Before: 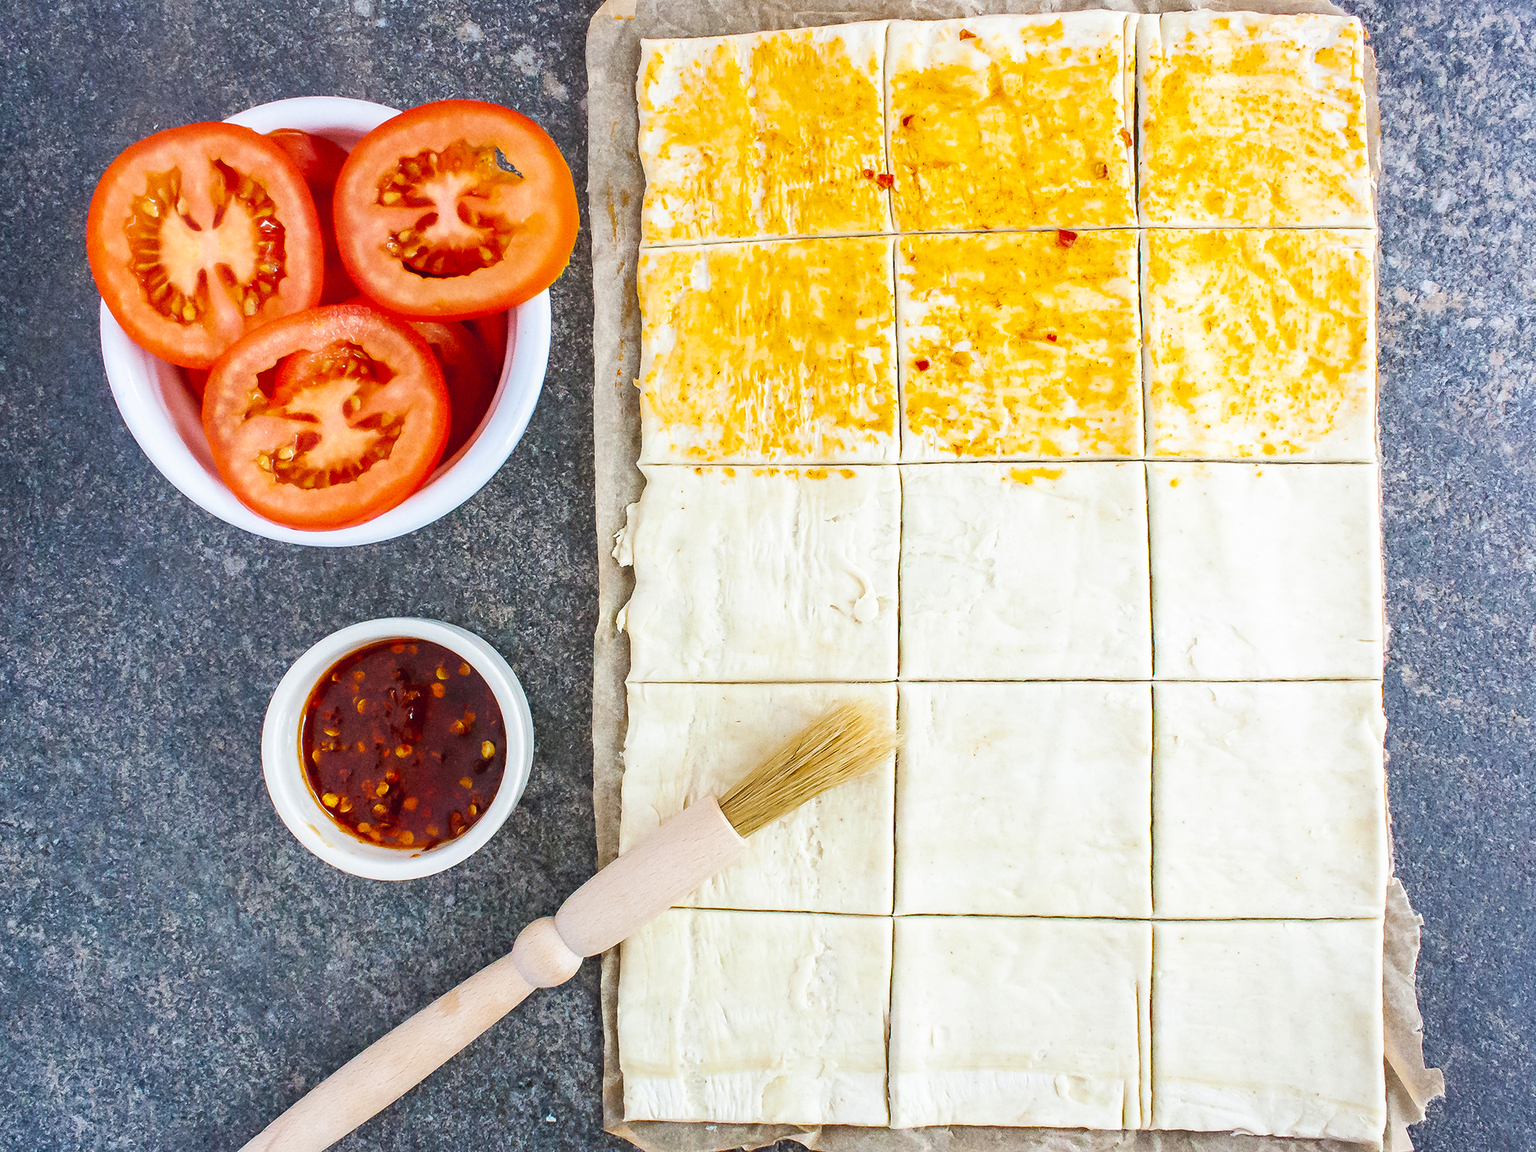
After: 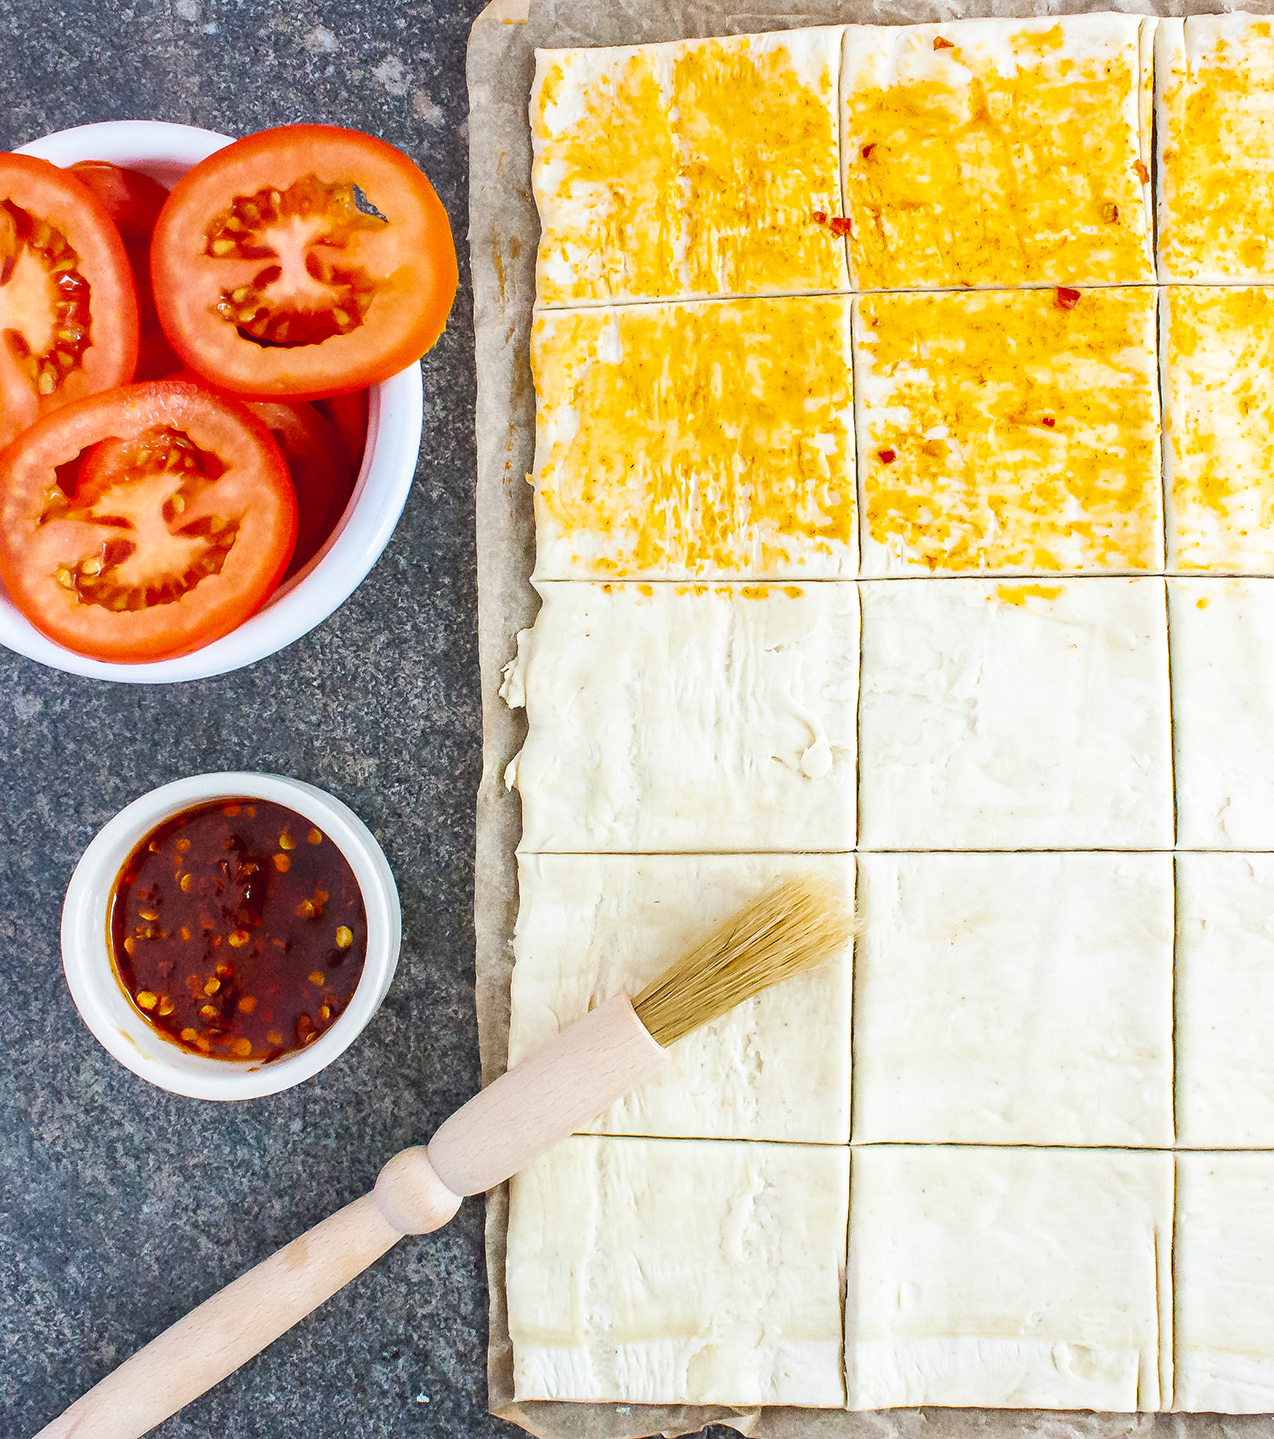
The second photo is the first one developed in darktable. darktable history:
crop and rotate: left 13.883%, right 19.721%
